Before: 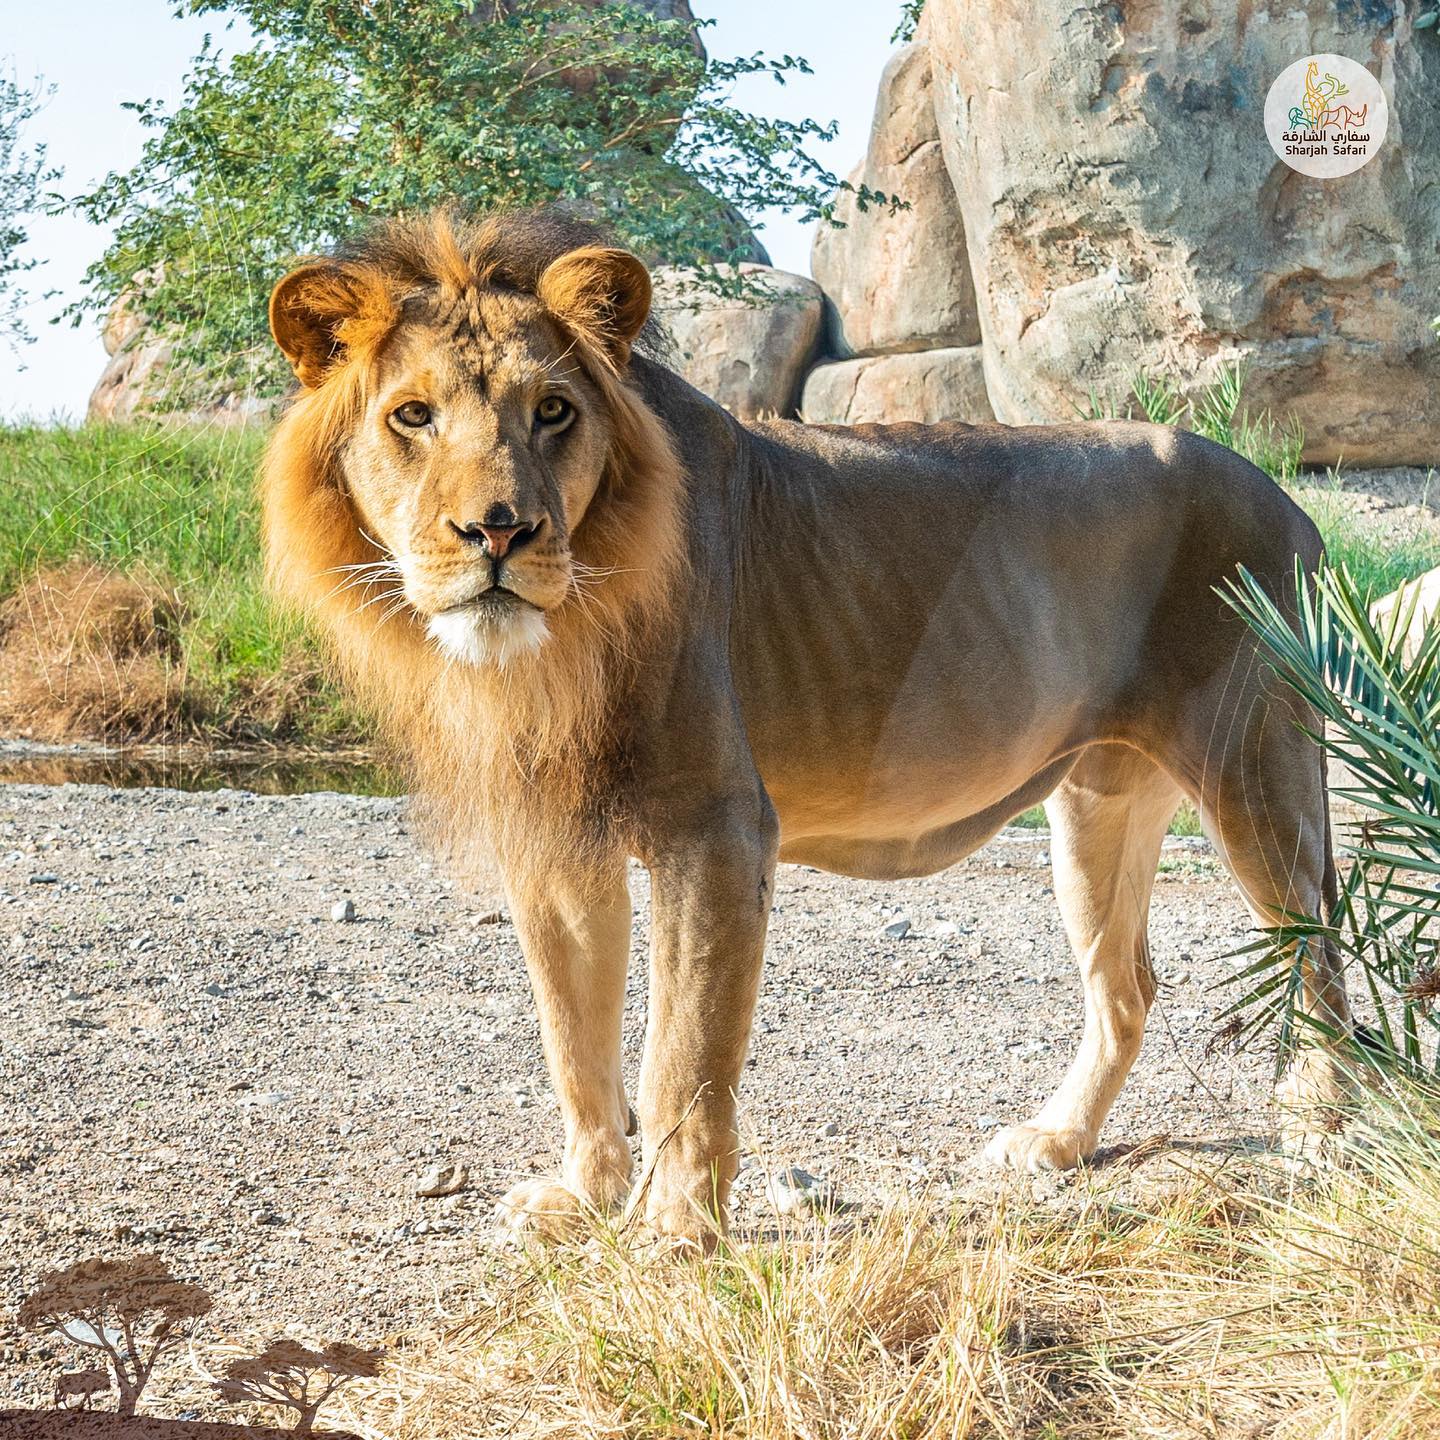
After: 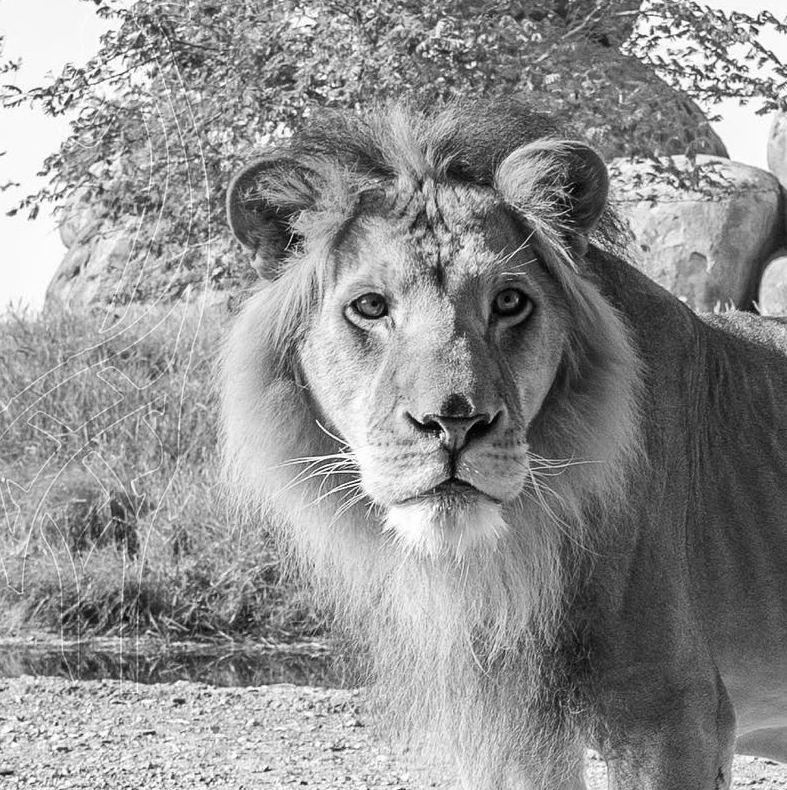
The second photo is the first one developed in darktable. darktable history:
crop and rotate: left 3.047%, top 7.509%, right 42.236%, bottom 37.598%
monochrome: size 3.1
